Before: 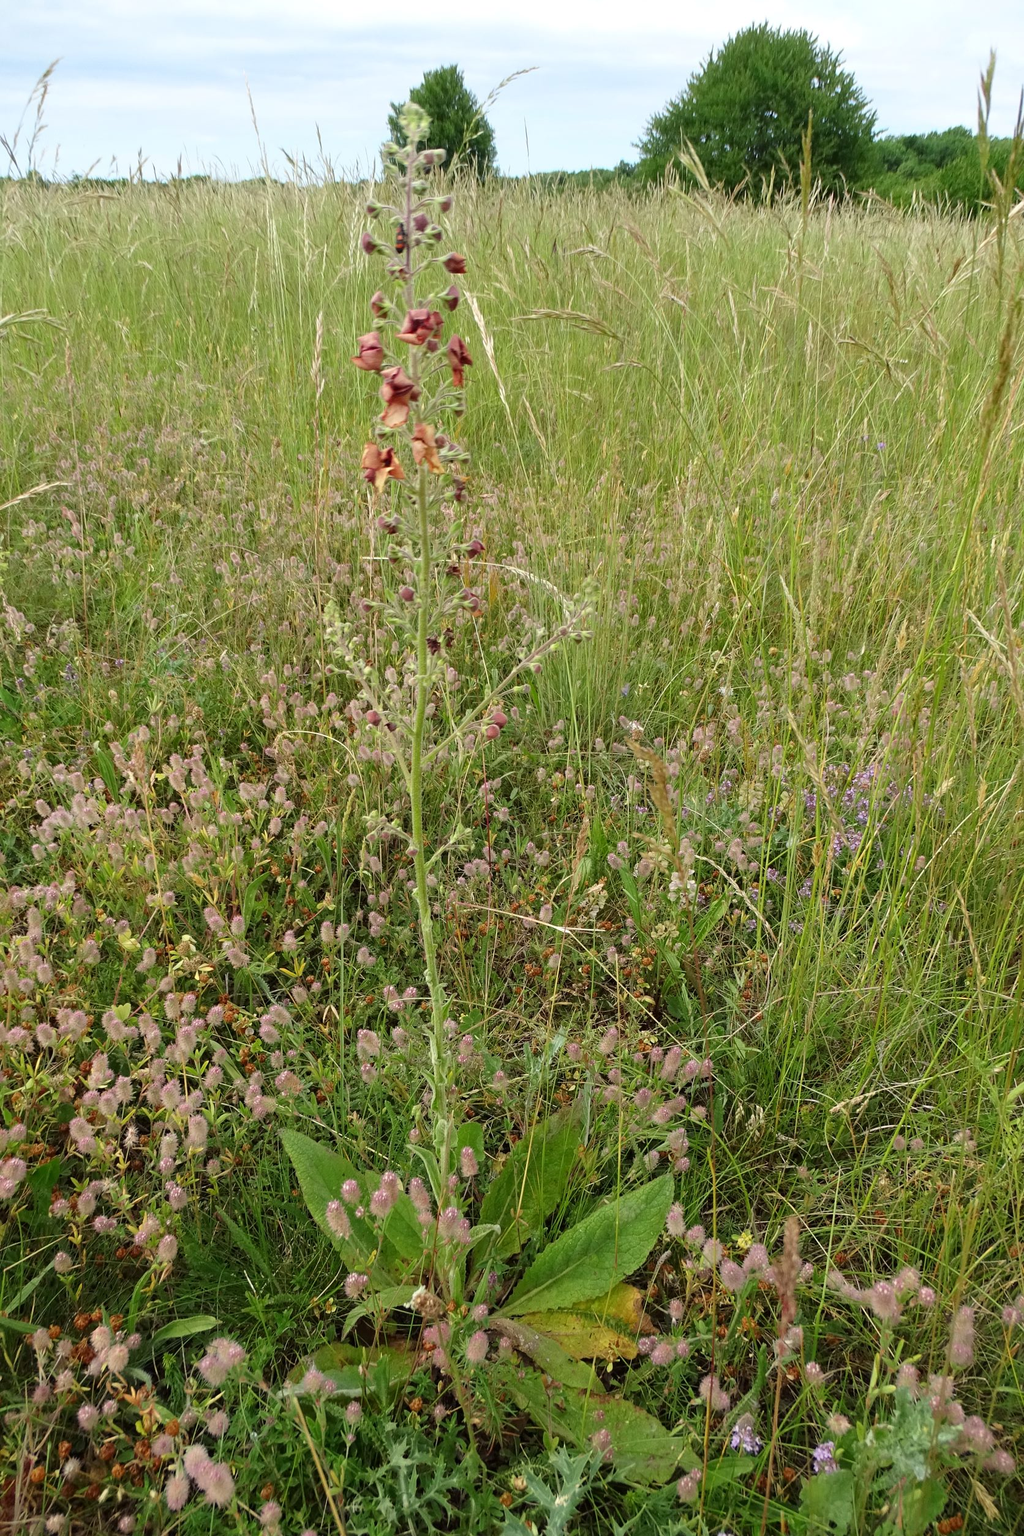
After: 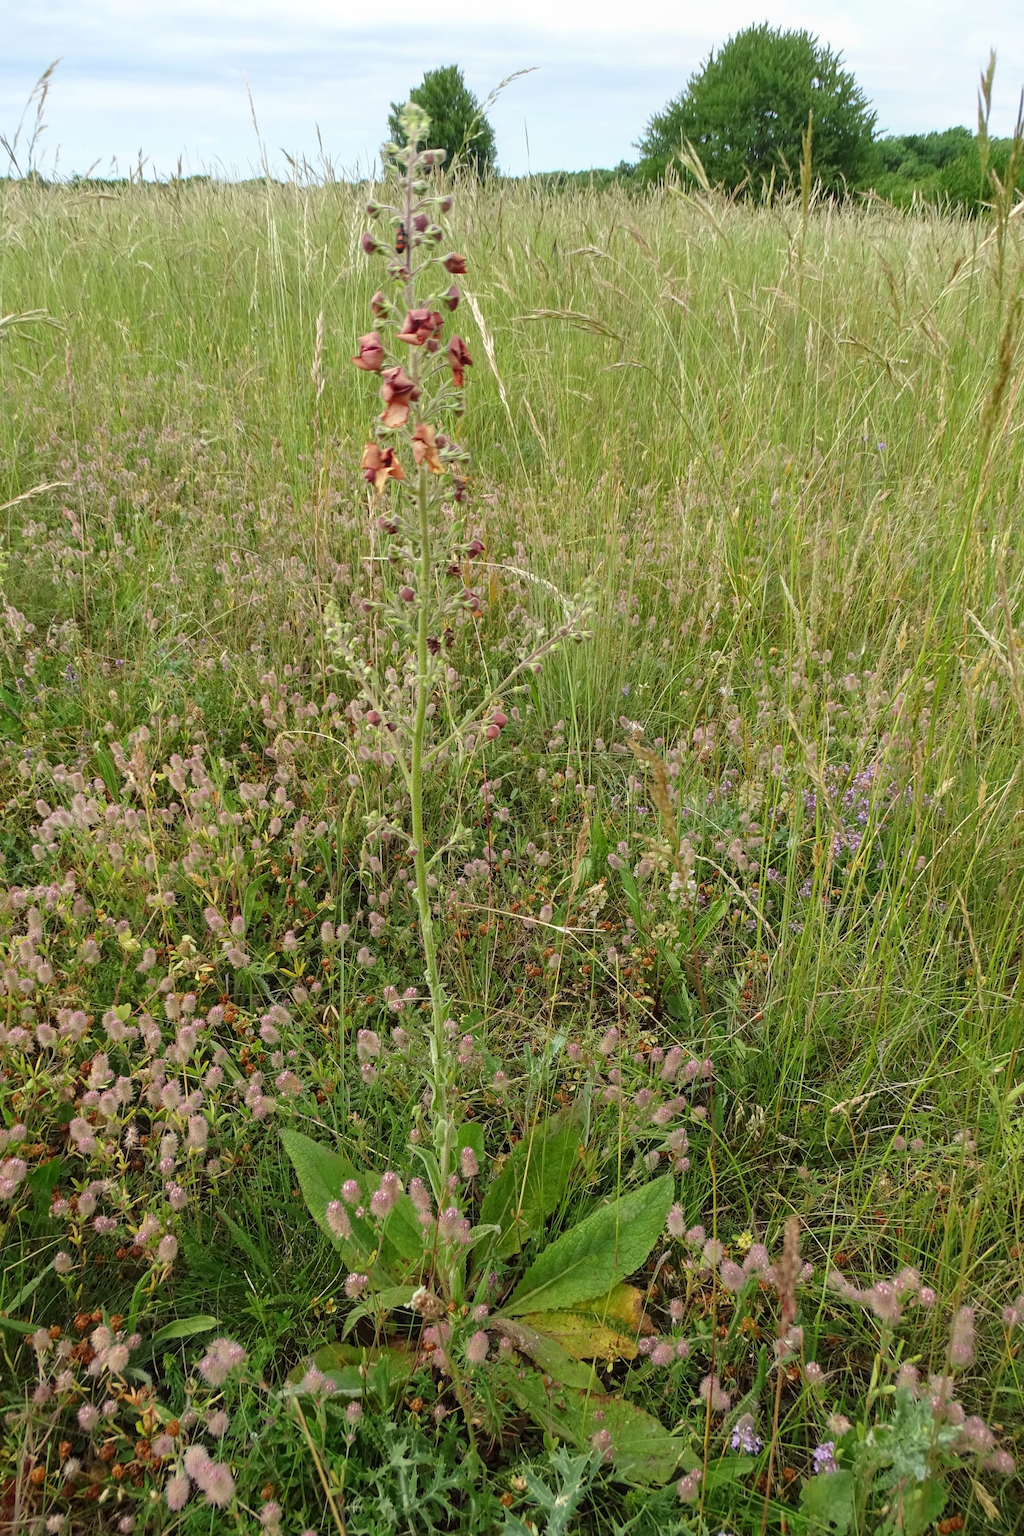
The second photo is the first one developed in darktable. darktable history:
local contrast: detail 109%
tone equalizer: on, module defaults
